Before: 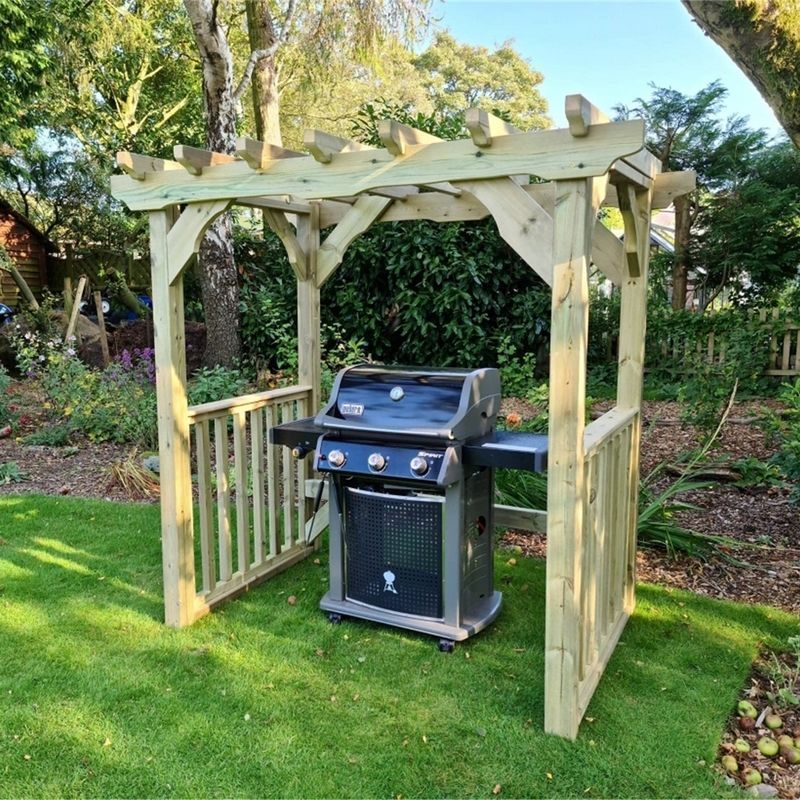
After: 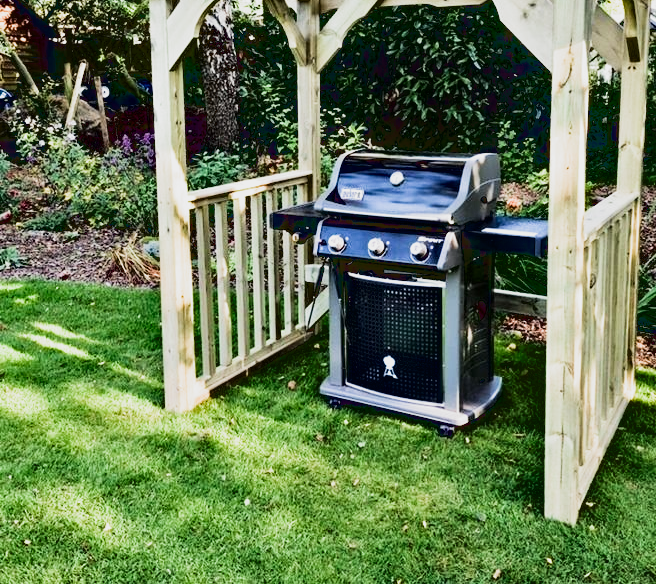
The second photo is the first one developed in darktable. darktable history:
filmic rgb: black relative exposure -12.94 EV, white relative exposure 4.01 EV, target white luminance 85.063%, hardness 6.28, latitude 41.14%, contrast 0.862, shadows ↔ highlights balance 8.63%, color science v5 (2021), contrast in shadows safe, contrast in highlights safe
crop: top 26.99%, right 17.94%
tone equalizer: -8 EV -1.12 EV, -7 EV -1.02 EV, -6 EV -0.862 EV, -5 EV -0.615 EV, -3 EV 0.565 EV, -2 EV 0.858 EV, -1 EV 1.01 EV, +0 EV 1.08 EV, edges refinement/feathering 500, mask exposure compensation -1.57 EV, preserve details no
contrast equalizer: octaves 7, y [[0.6 ×6], [0.55 ×6], [0 ×6], [0 ×6], [0 ×6]]
